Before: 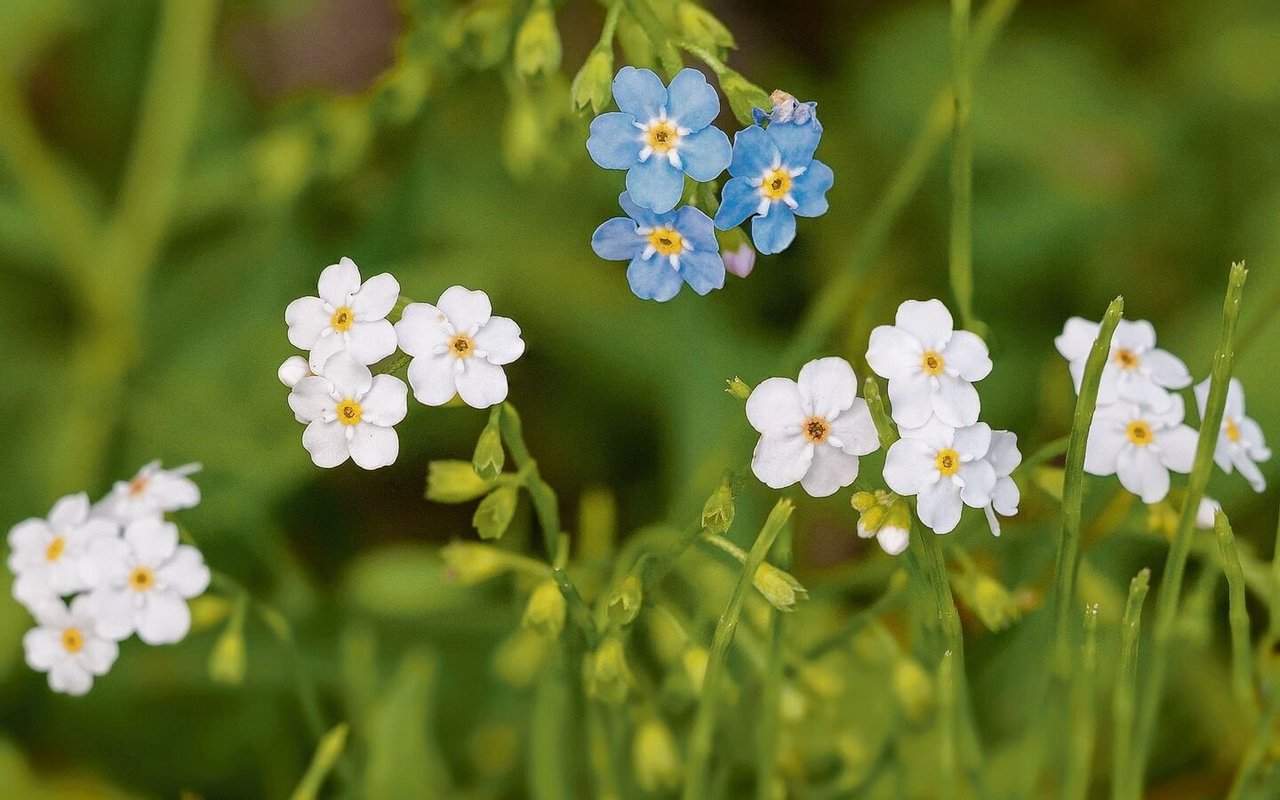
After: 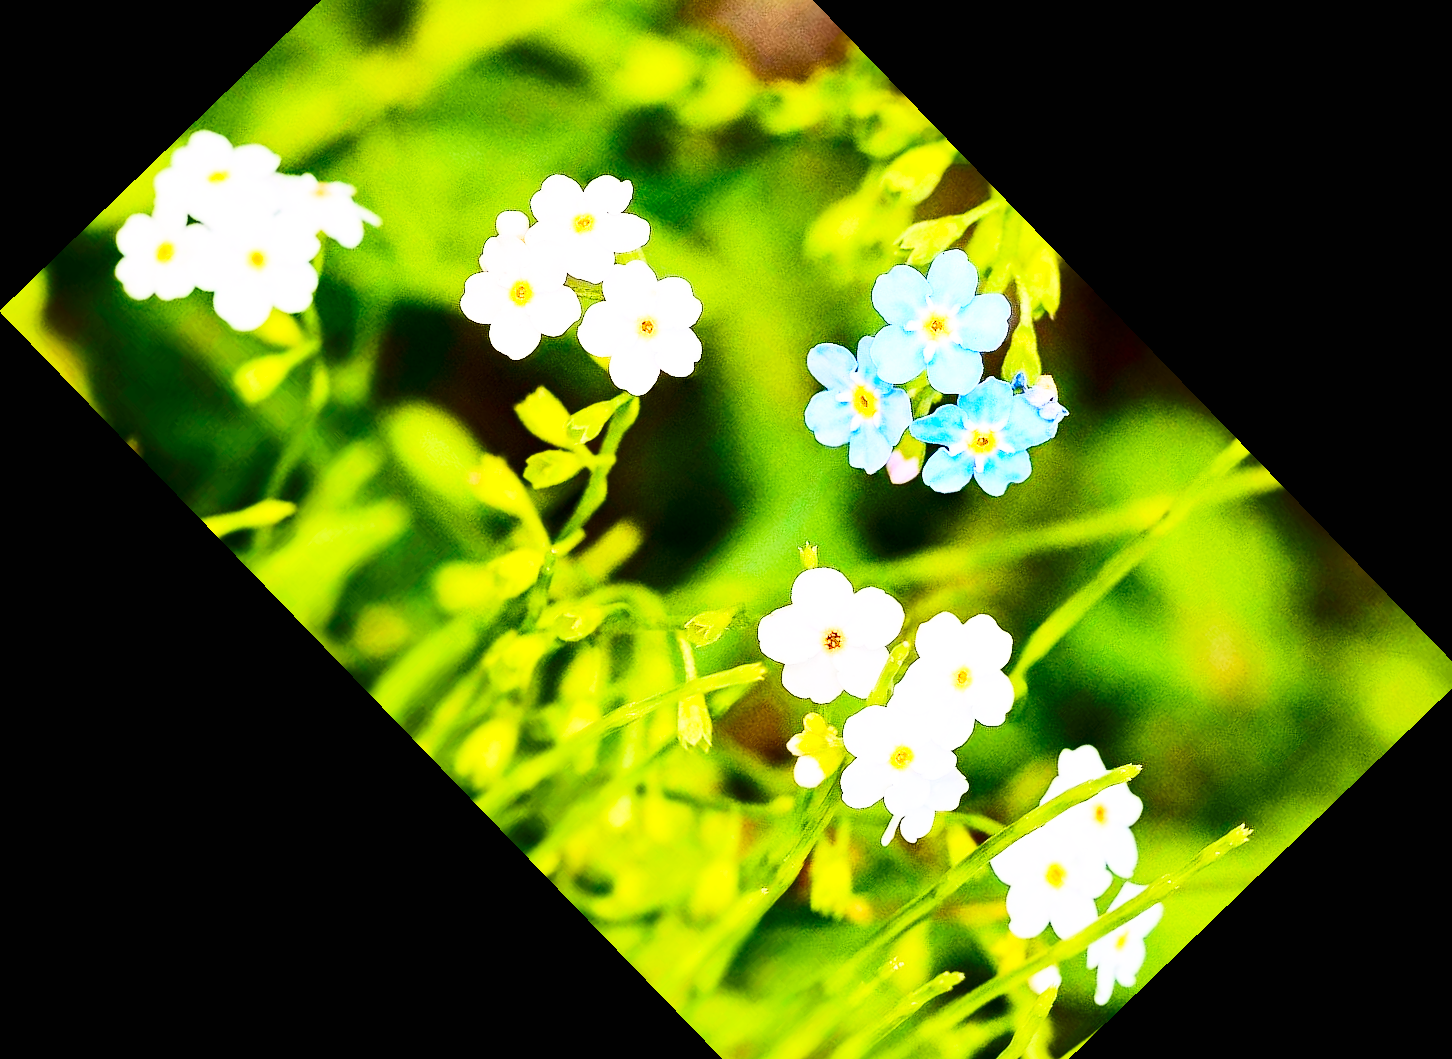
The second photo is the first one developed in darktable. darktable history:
contrast brightness saturation: contrast 0.397, brightness 0.054, saturation 0.257
crop and rotate: angle -45.96°, top 16.588%, right 0.823%, bottom 11.658%
tone equalizer: edges refinement/feathering 500, mask exposure compensation -1.24 EV, preserve details no
base curve: curves: ch0 [(0, 0) (0.007, 0.004) (0.027, 0.03) (0.046, 0.07) (0.207, 0.54) (0.442, 0.872) (0.673, 0.972) (1, 1)], preserve colors none
